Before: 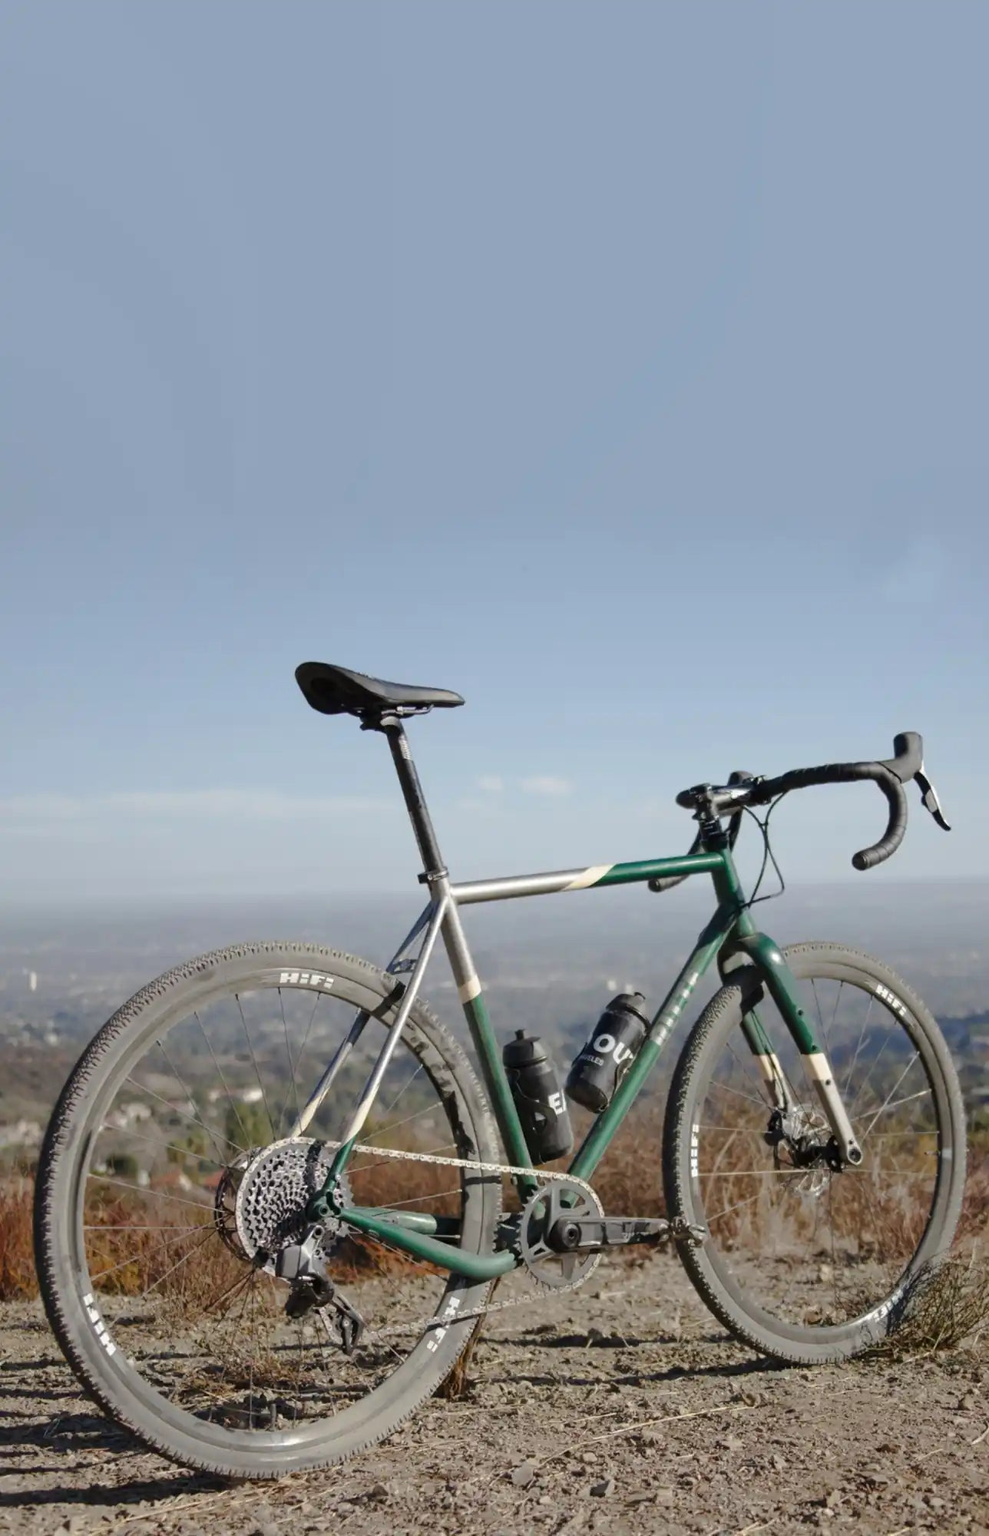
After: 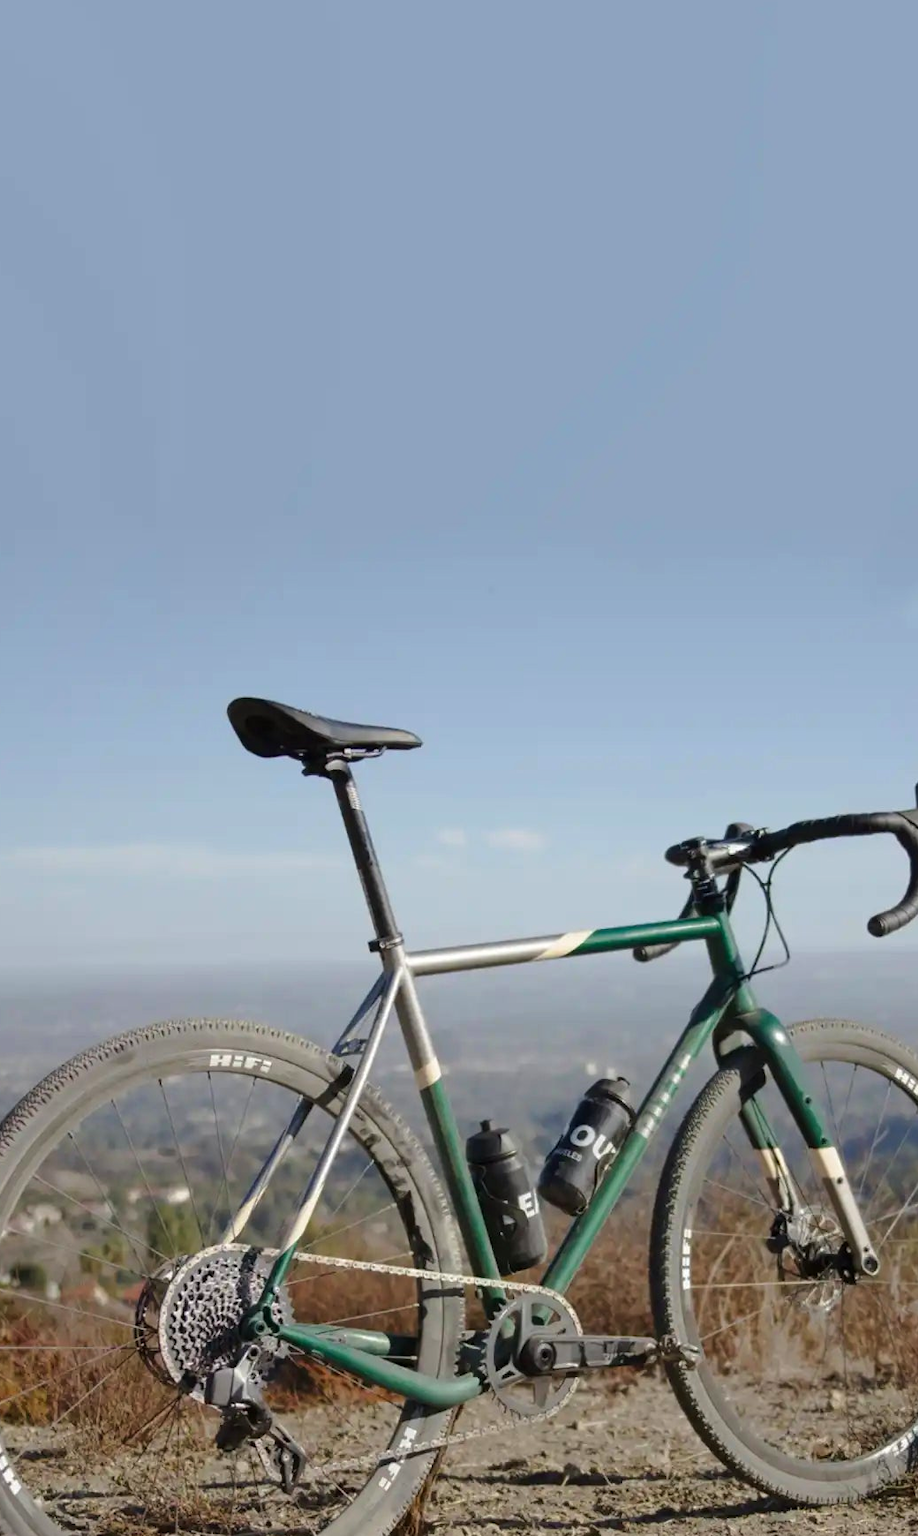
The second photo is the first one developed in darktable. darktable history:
velvia: strength 14.89%
crop: left 9.914%, top 3.612%, right 9.206%, bottom 9.351%
